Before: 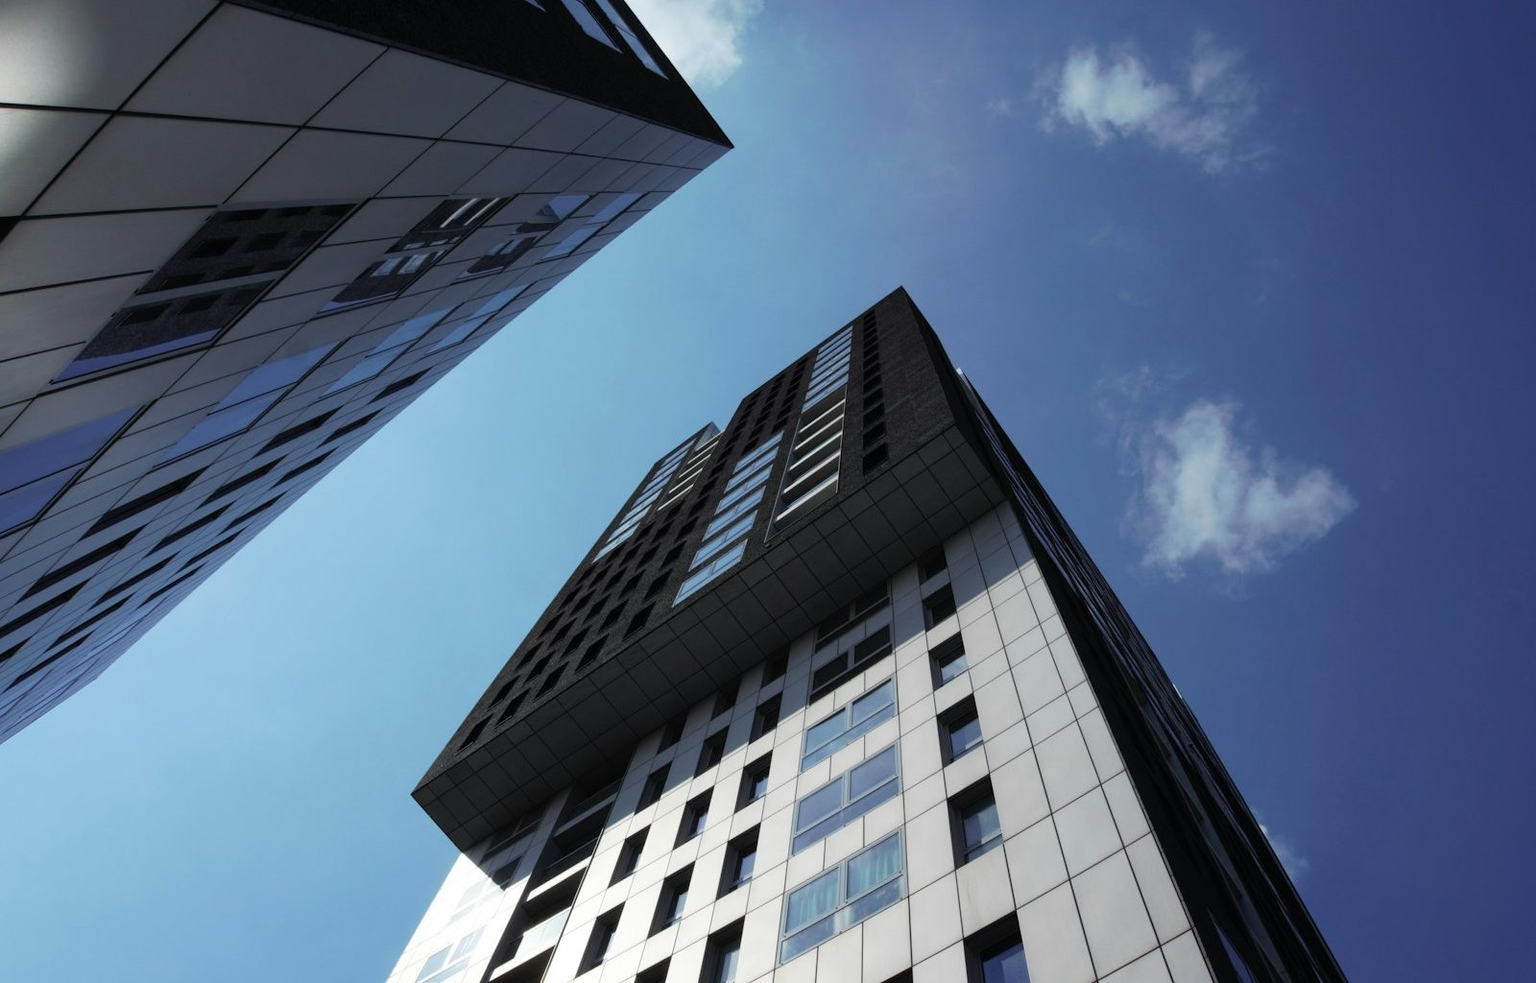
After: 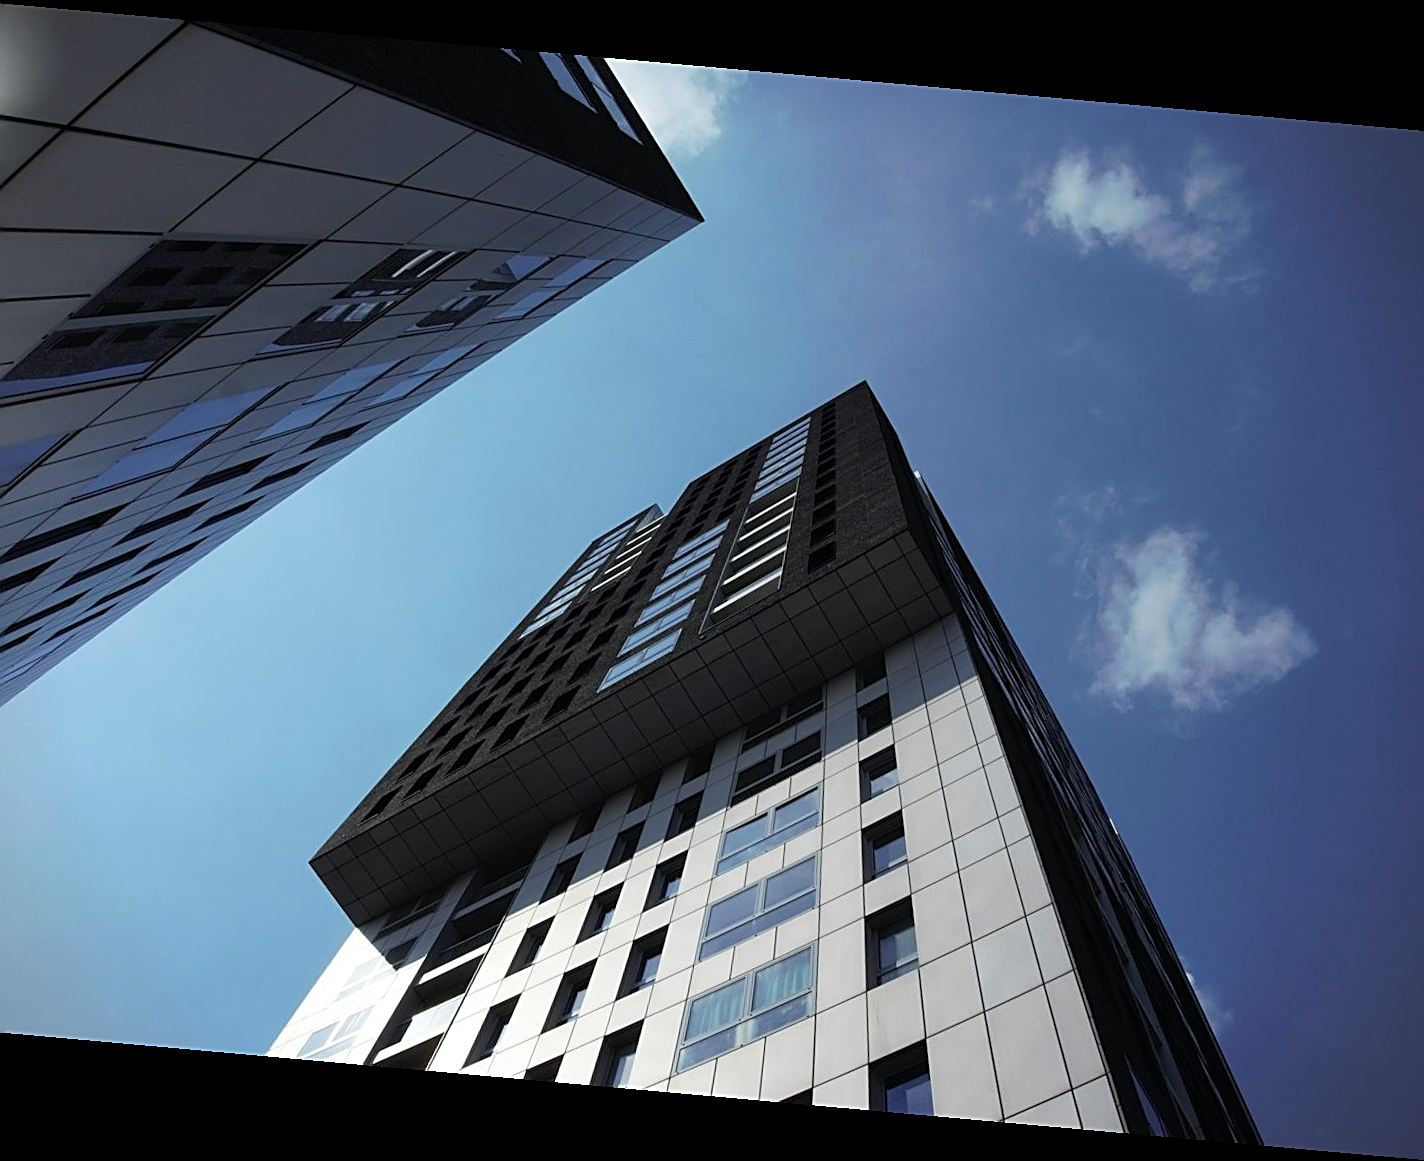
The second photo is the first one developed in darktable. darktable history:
vignetting: fall-off start 91.19%
crop: left 8.026%, right 7.374%
sharpen: amount 0.75
rotate and perspective: rotation 5.12°, automatic cropping off
